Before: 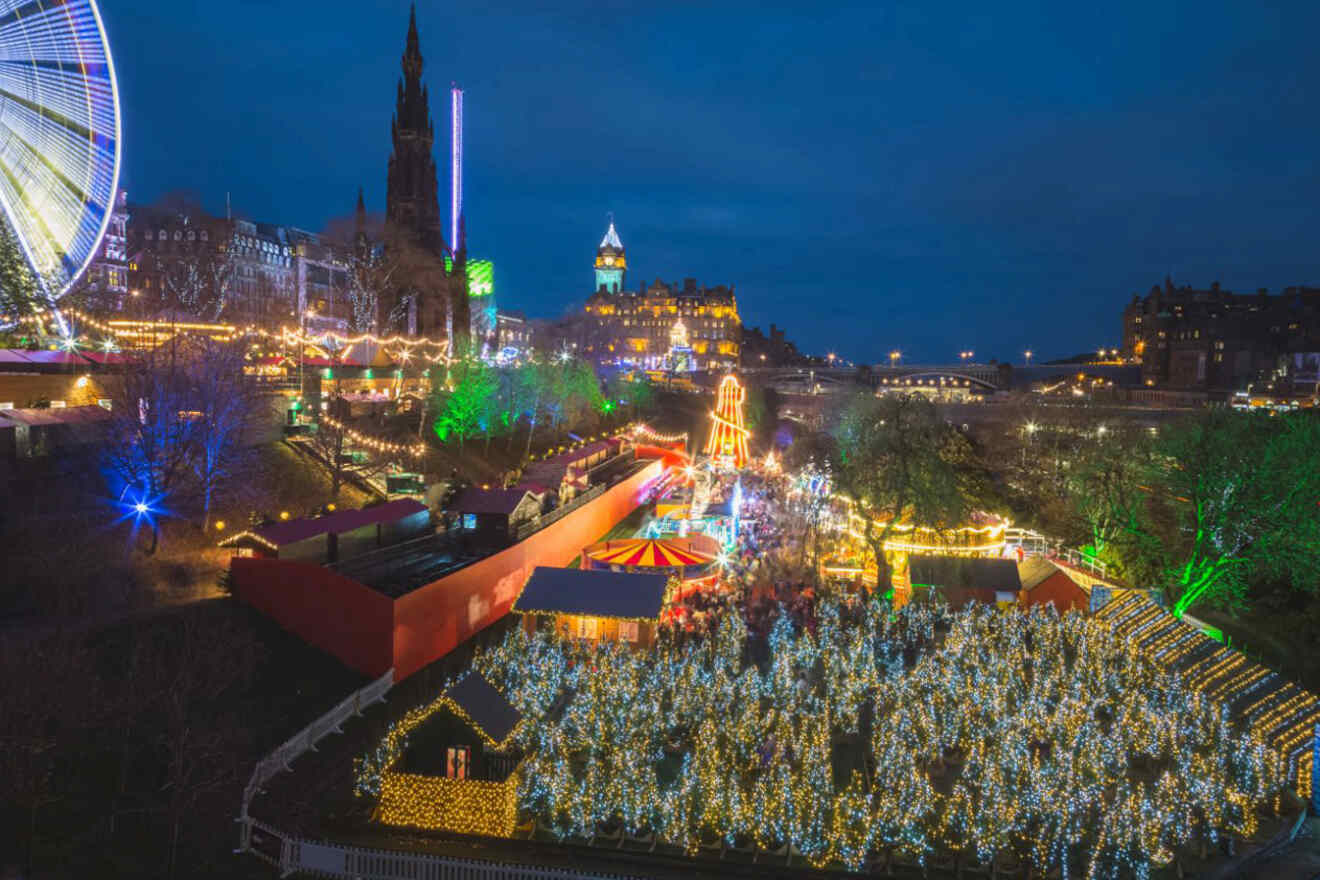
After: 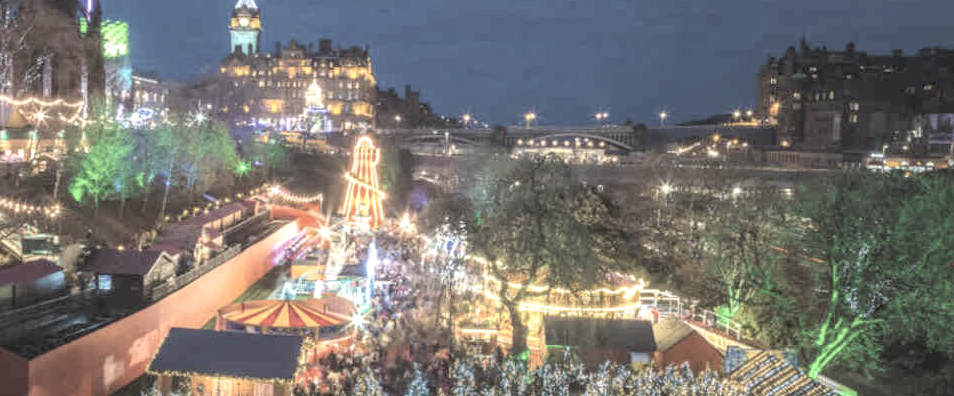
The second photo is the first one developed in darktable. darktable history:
exposure: exposure 0.196 EV, compensate exposure bias true, compensate highlight preservation false
local contrast: on, module defaults
crop and rotate: left 27.653%, top 27.375%, bottom 27.53%
contrast brightness saturation: brightness 0.185, saturation -0.516
